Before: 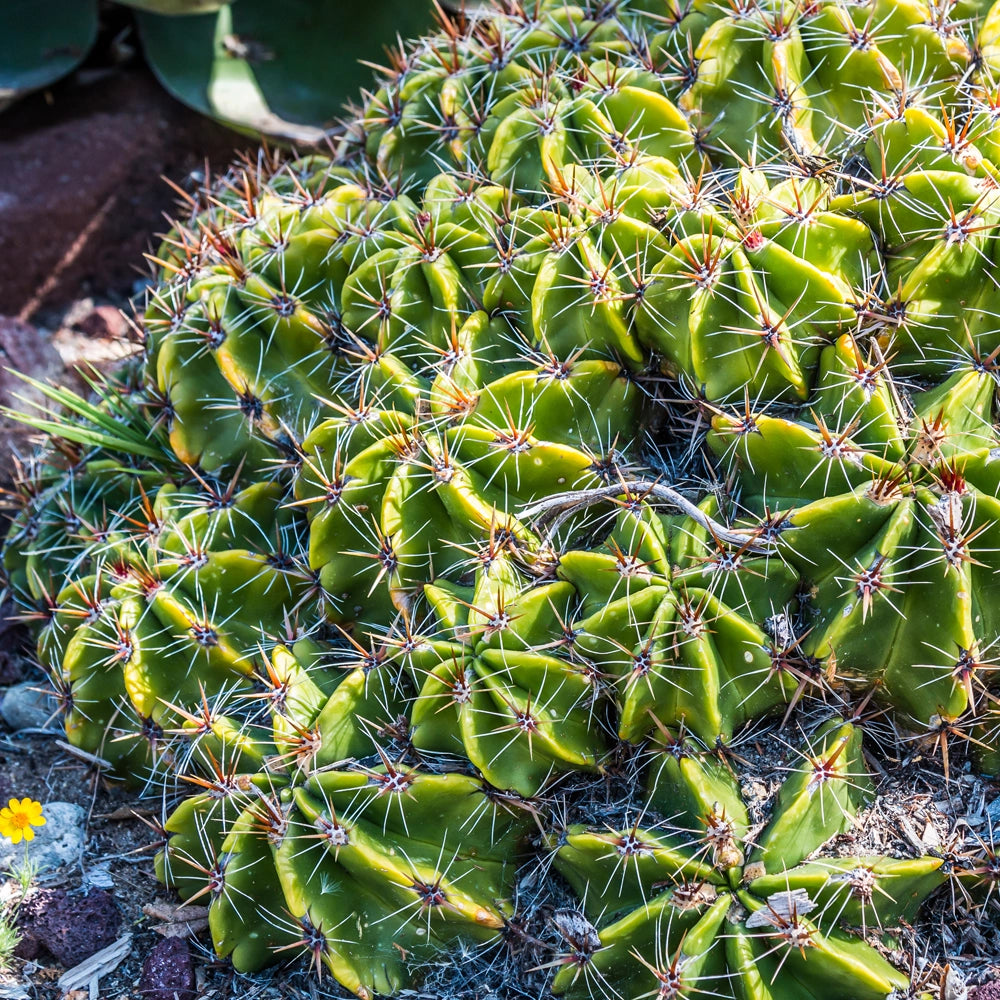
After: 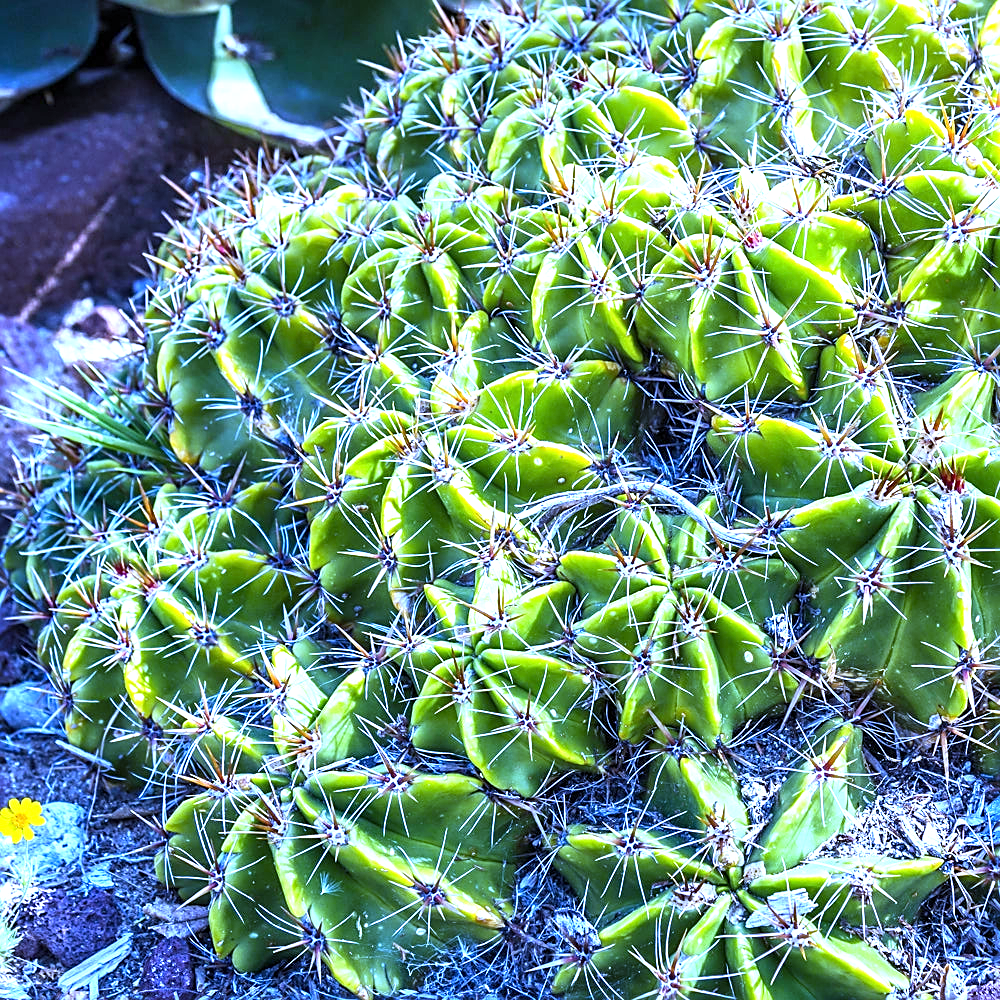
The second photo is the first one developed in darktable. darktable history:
sharpen: on, module defaults
exposure: exposure 1 EV, compensate highlight preservation false
white balance: red 0.766, blue 1.537
